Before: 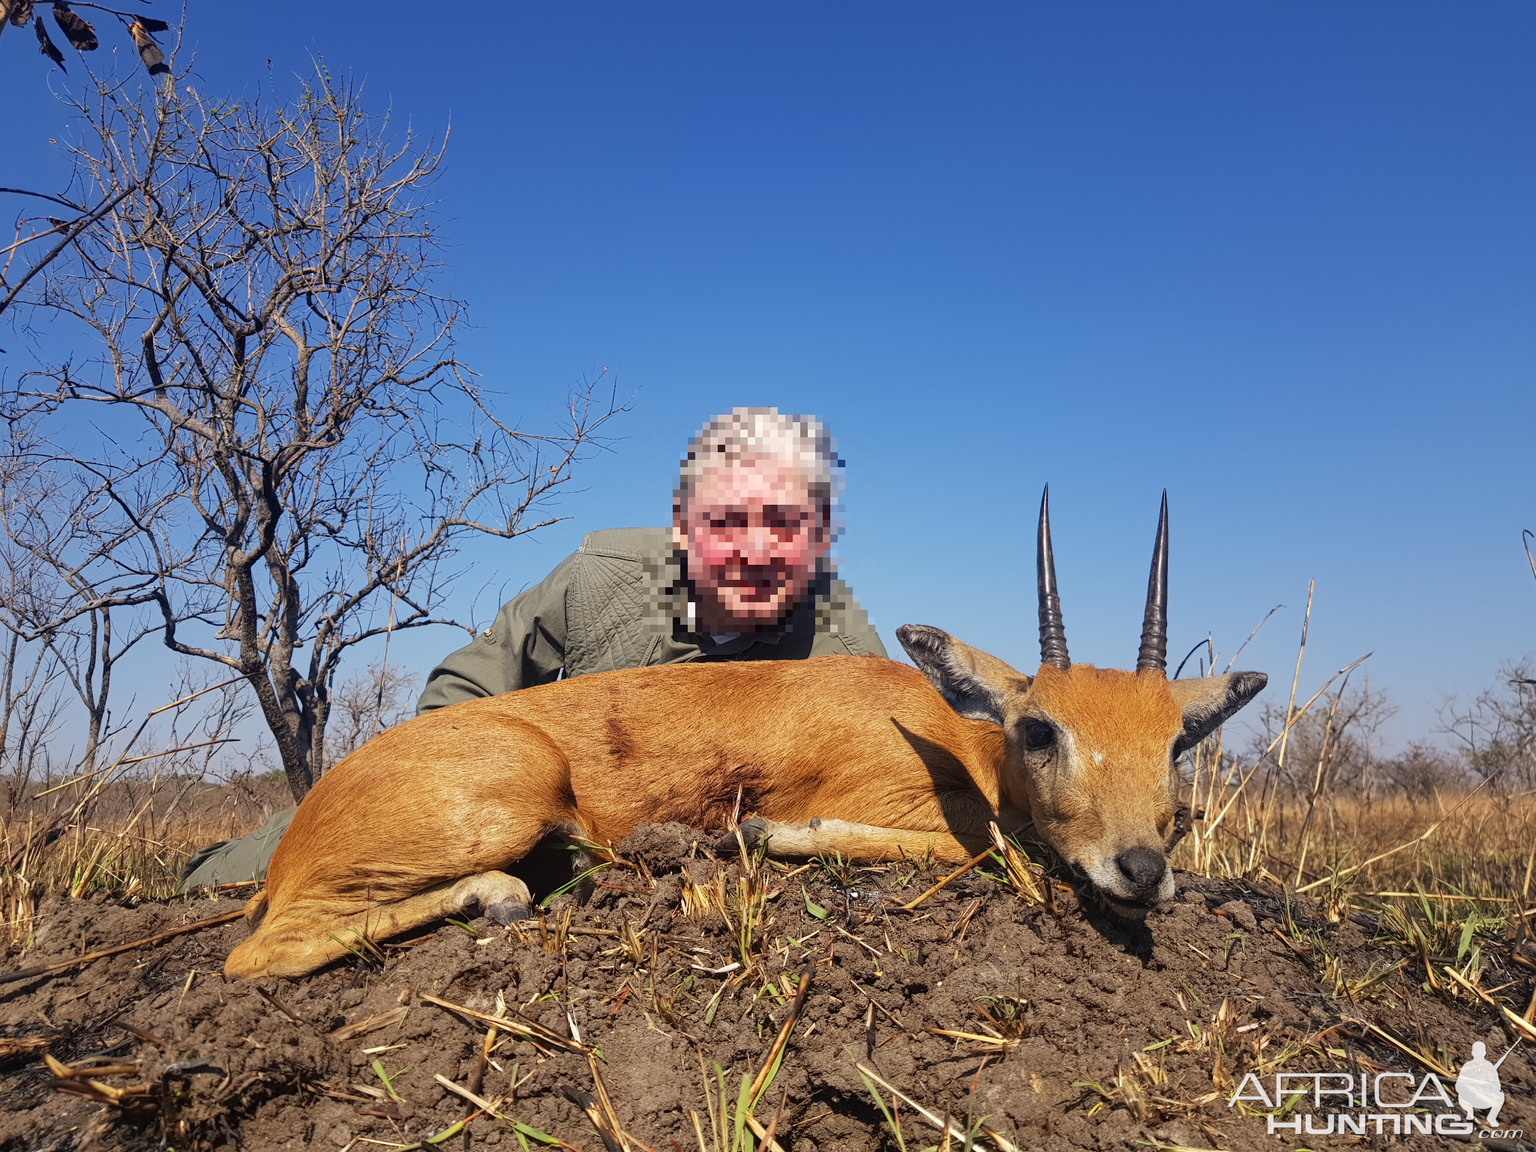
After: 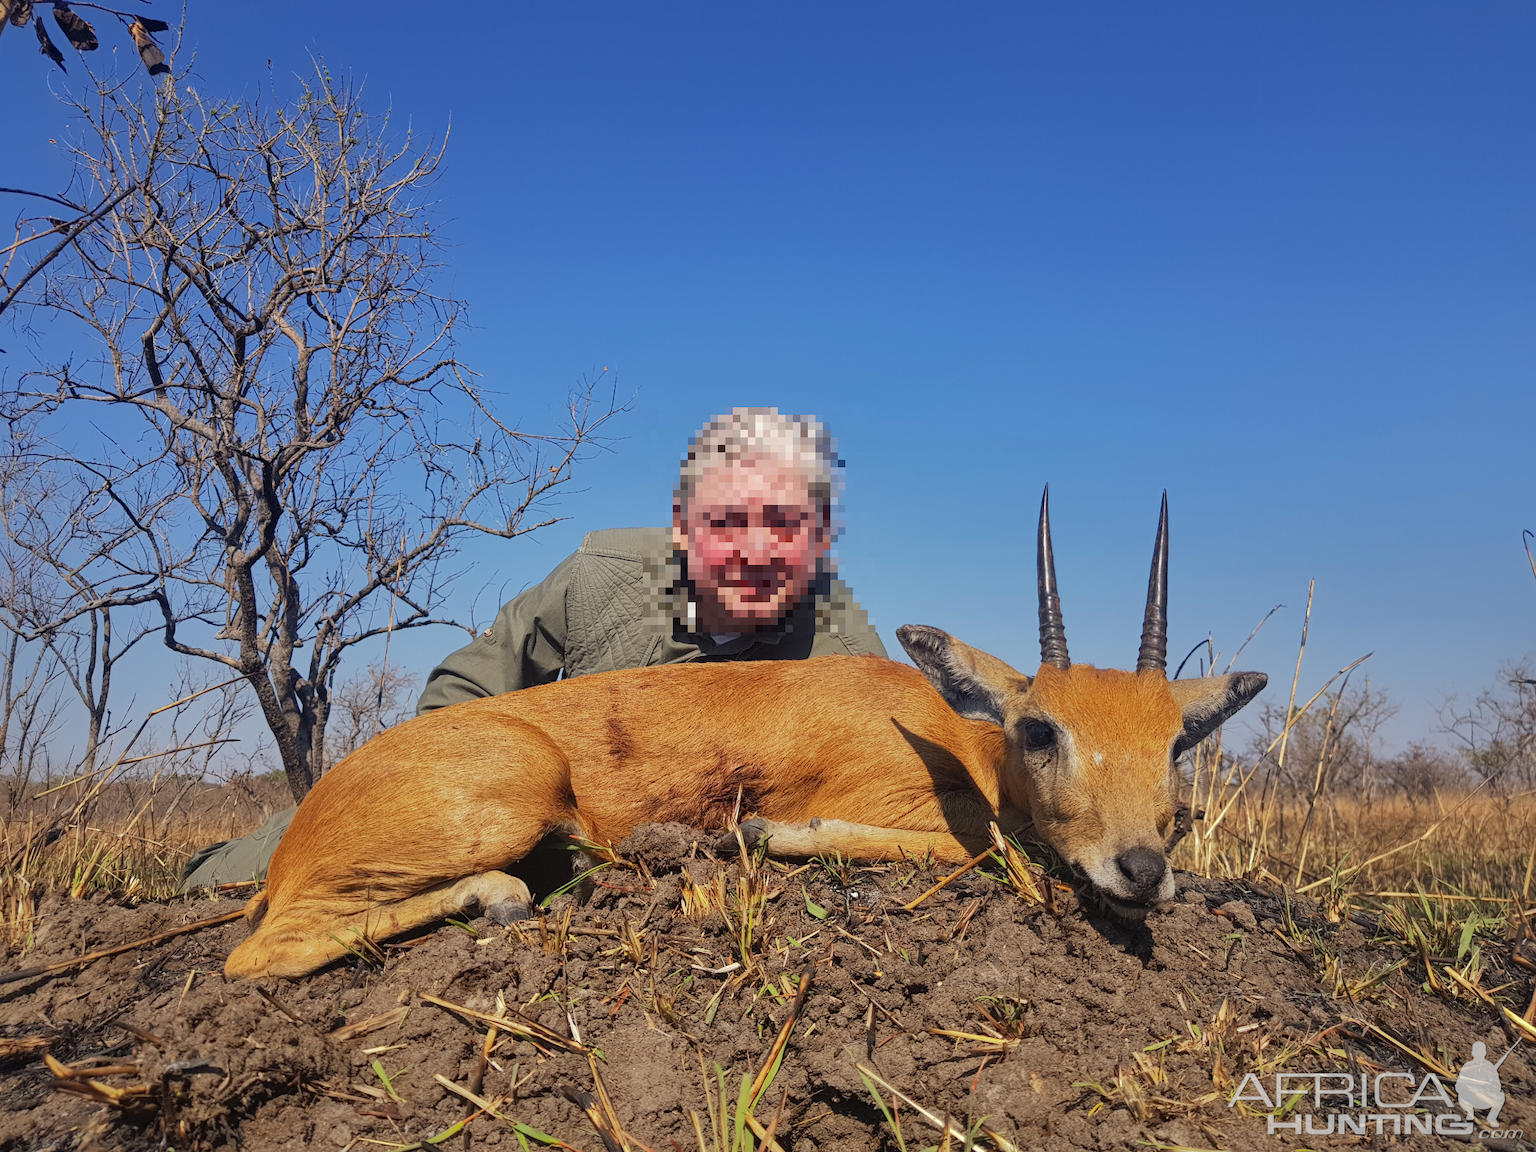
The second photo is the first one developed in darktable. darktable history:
shadows and highlights: shadows 38.4, highlights -75.02
